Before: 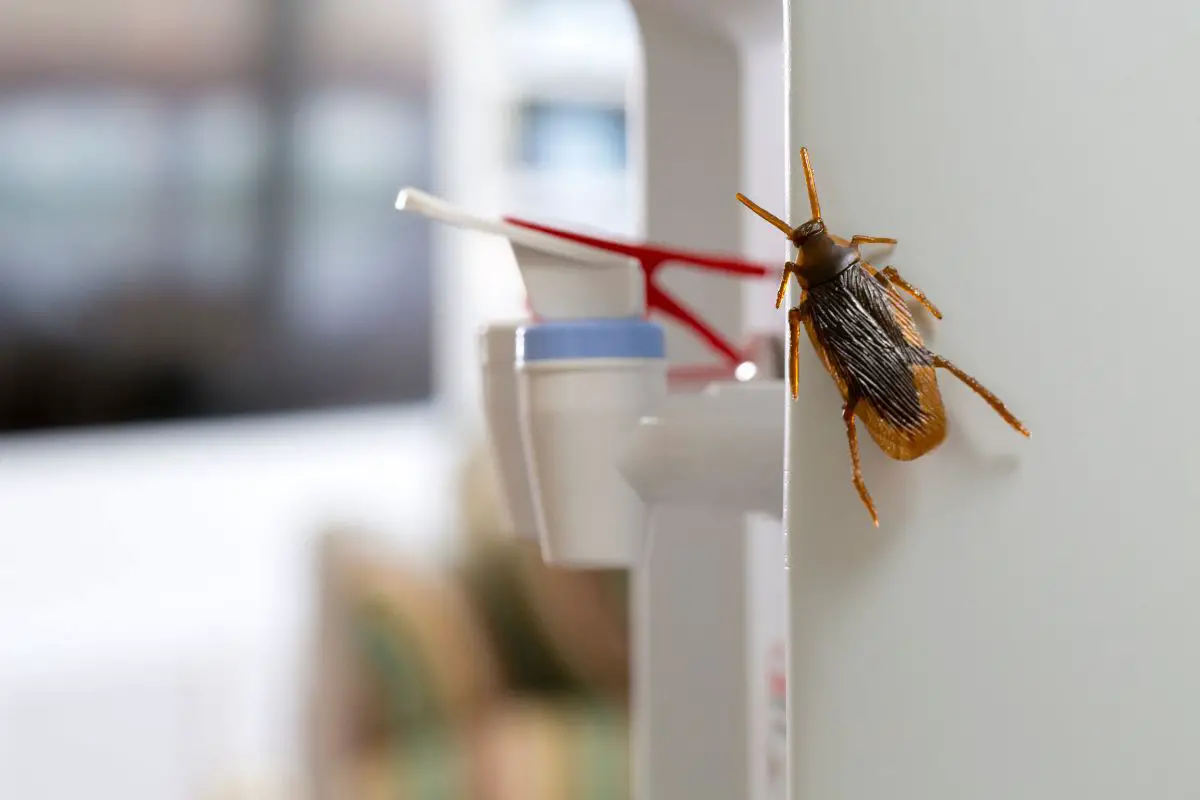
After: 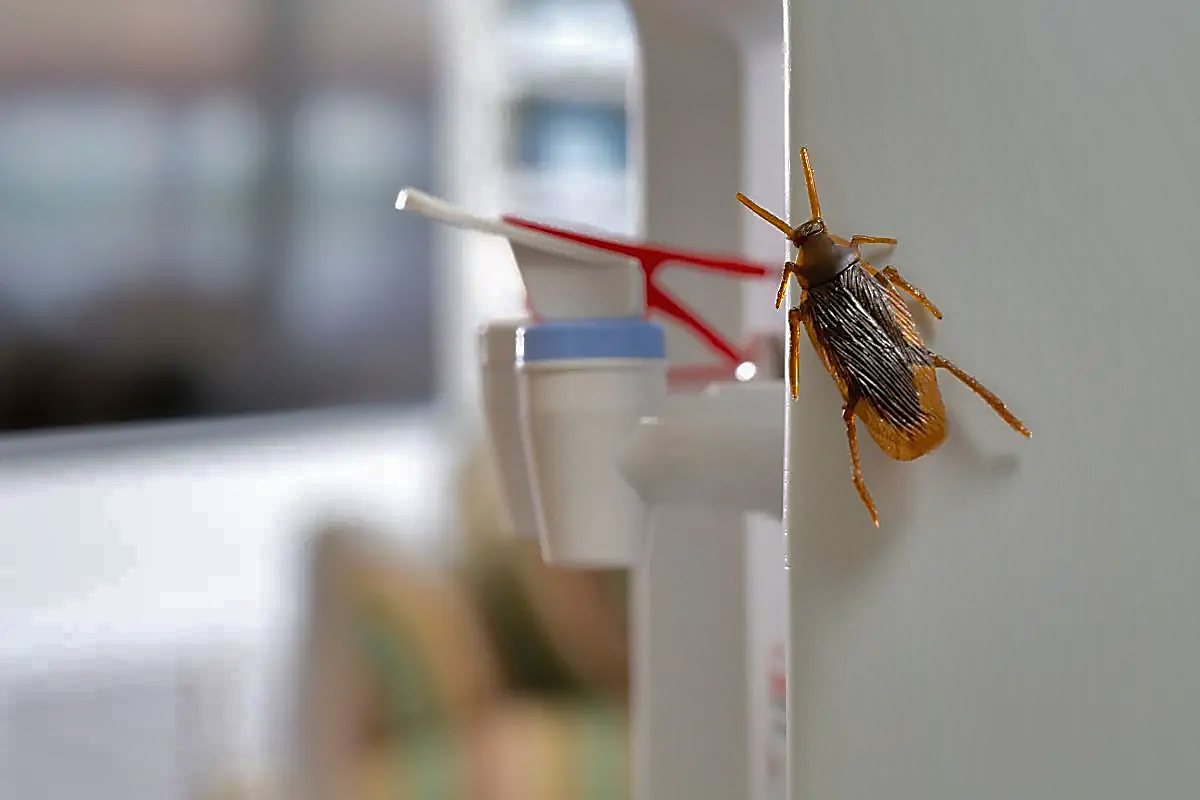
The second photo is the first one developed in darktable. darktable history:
sharpen: radius 1.4, amount 1.25, threshold 0.7
shadows and highlights: shadows 38.43, highlights -74.54
